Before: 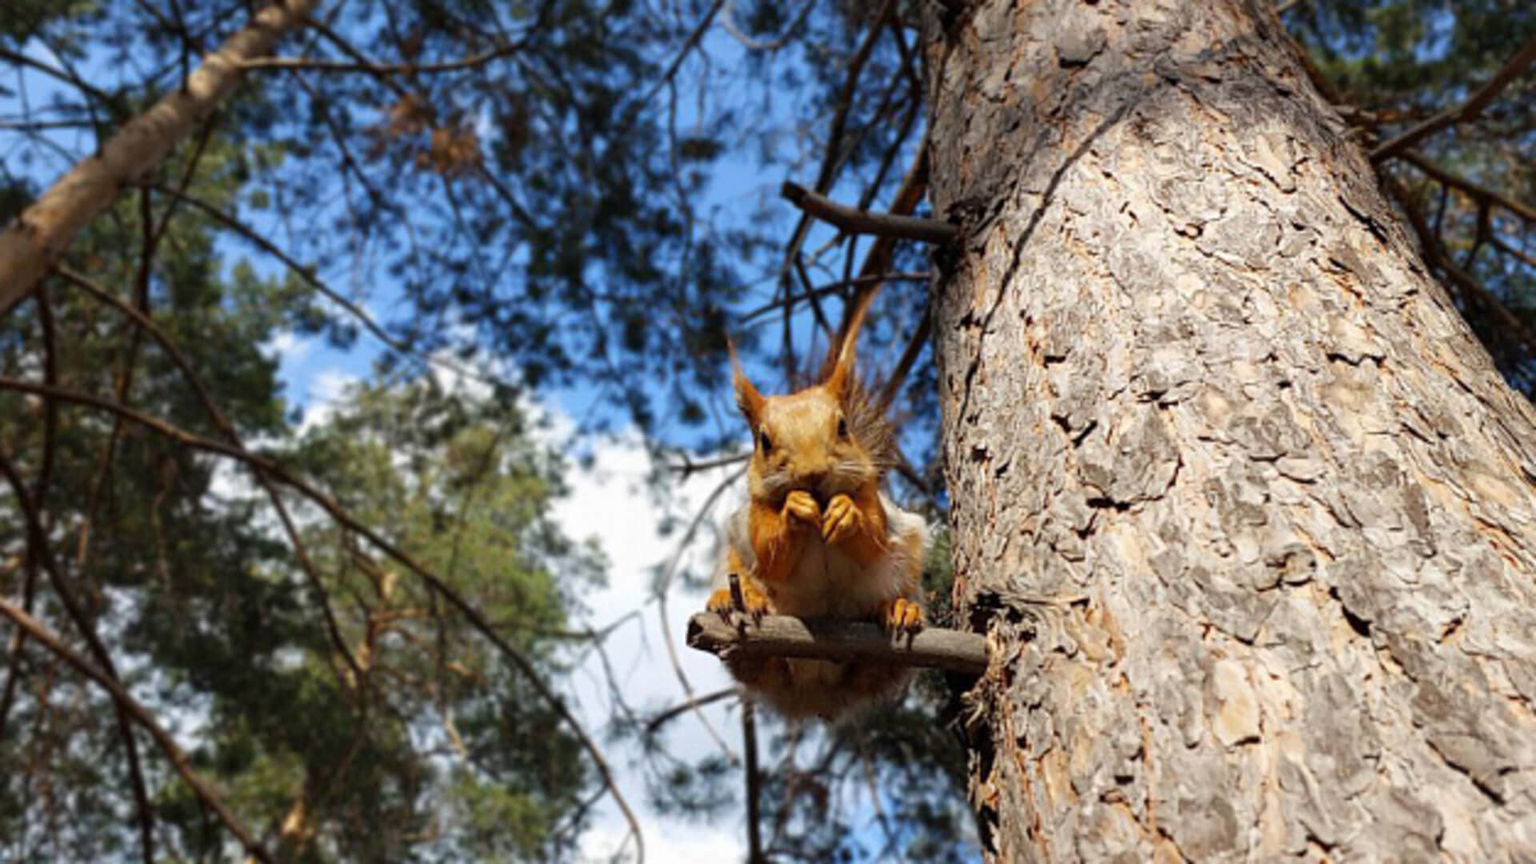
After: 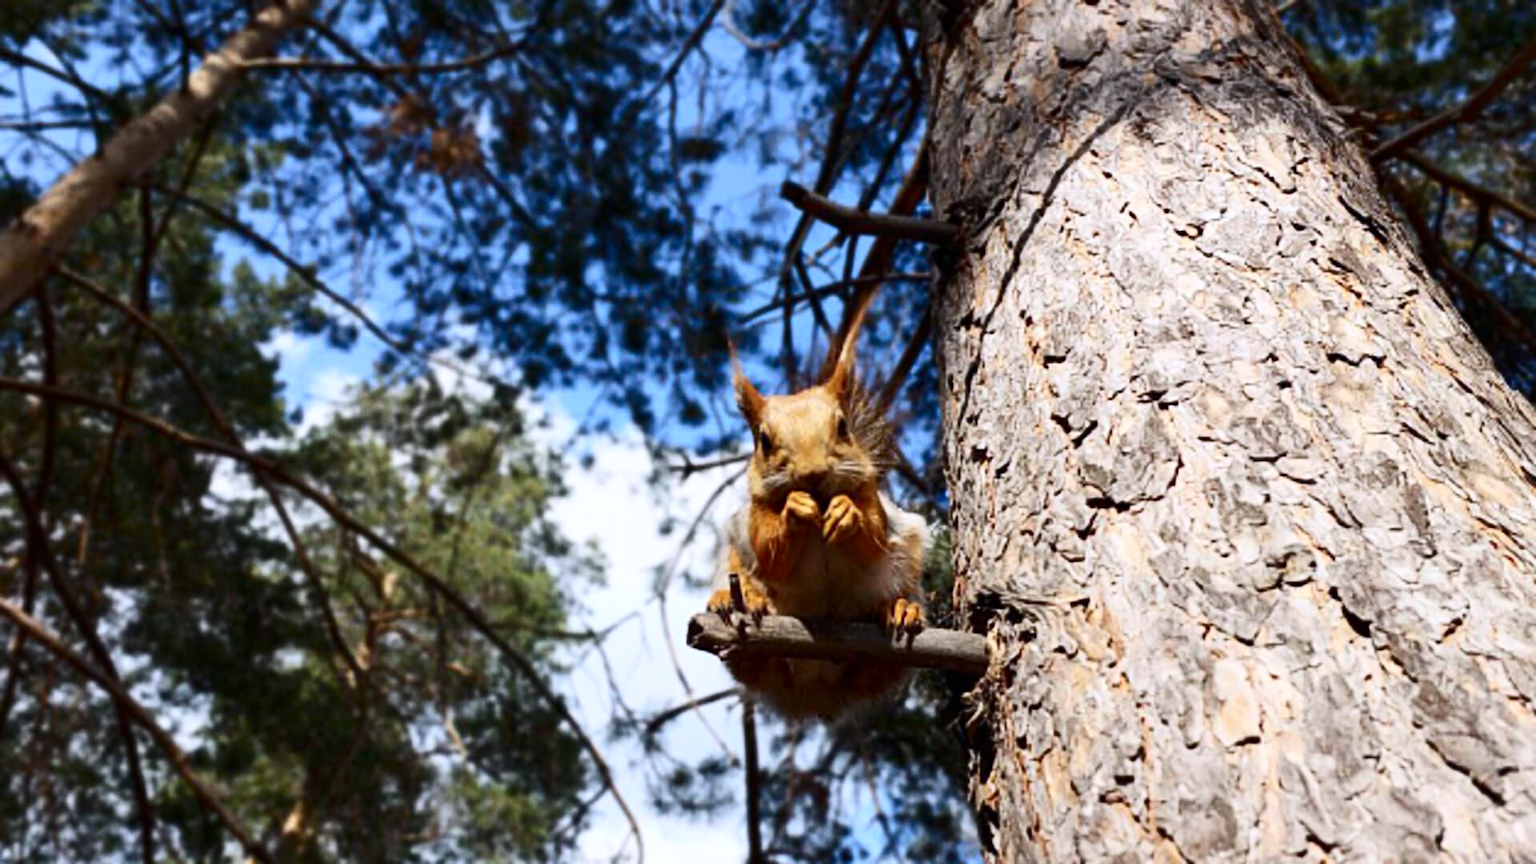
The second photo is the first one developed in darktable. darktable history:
exposure: black level correction 0, exposure 0 EV, compensate highlight preservation false
contrast brightness saturation: contrast 0.275
color calibration: illuminant as shot in camera, x 0.358, y 0.373, temperature 4628.91 K
